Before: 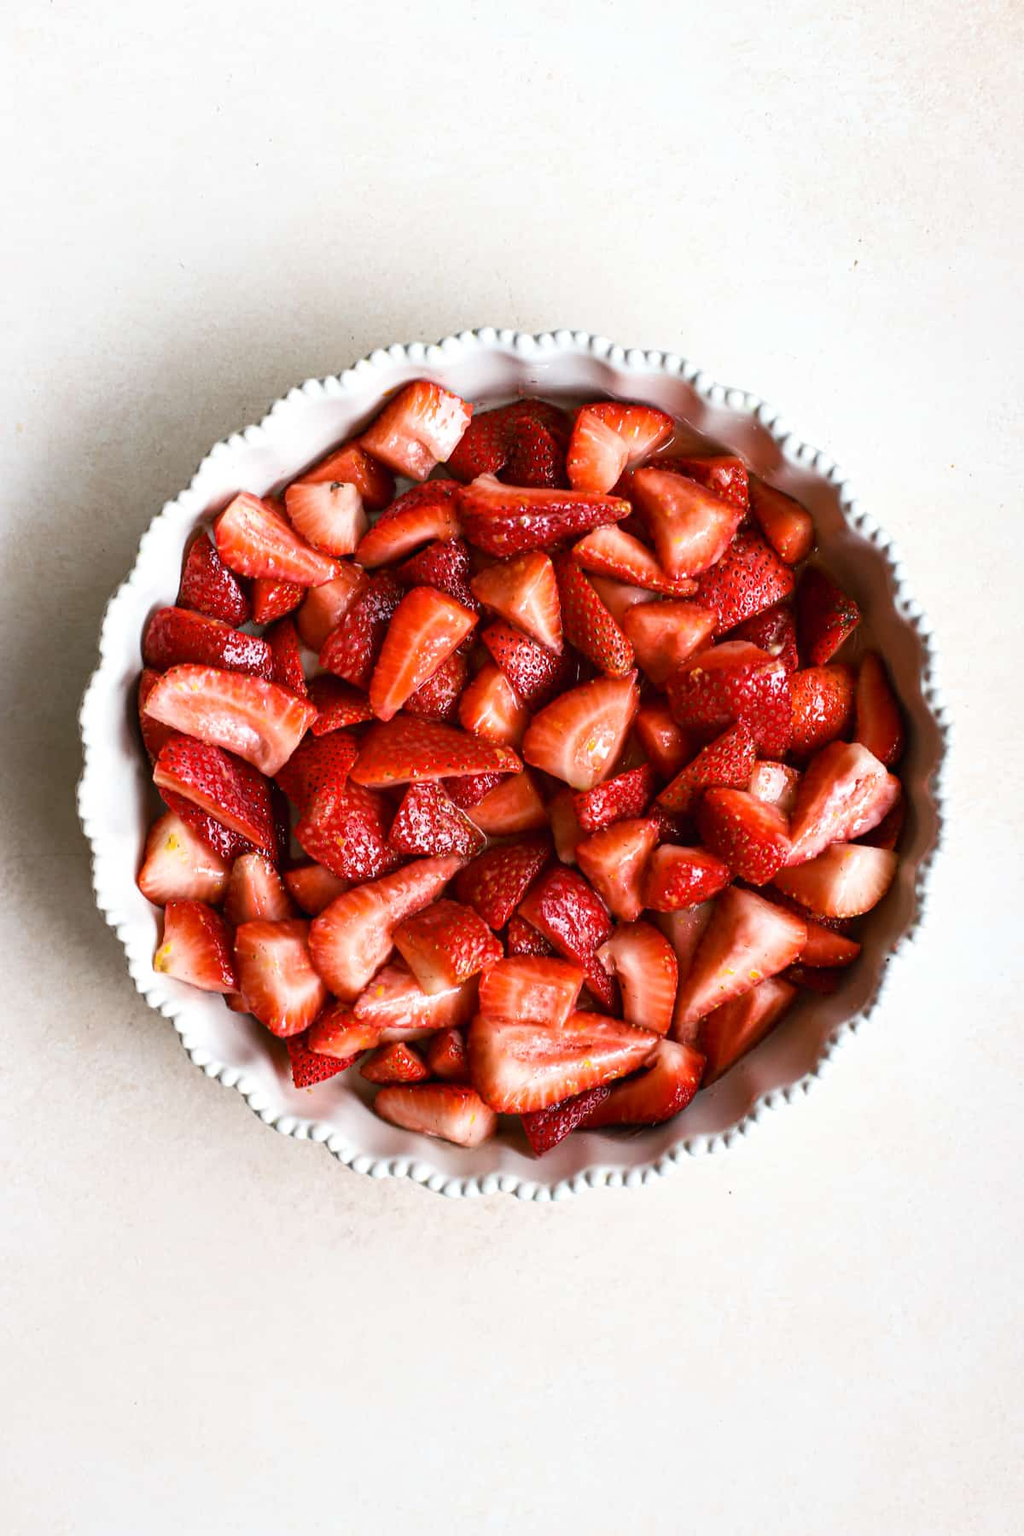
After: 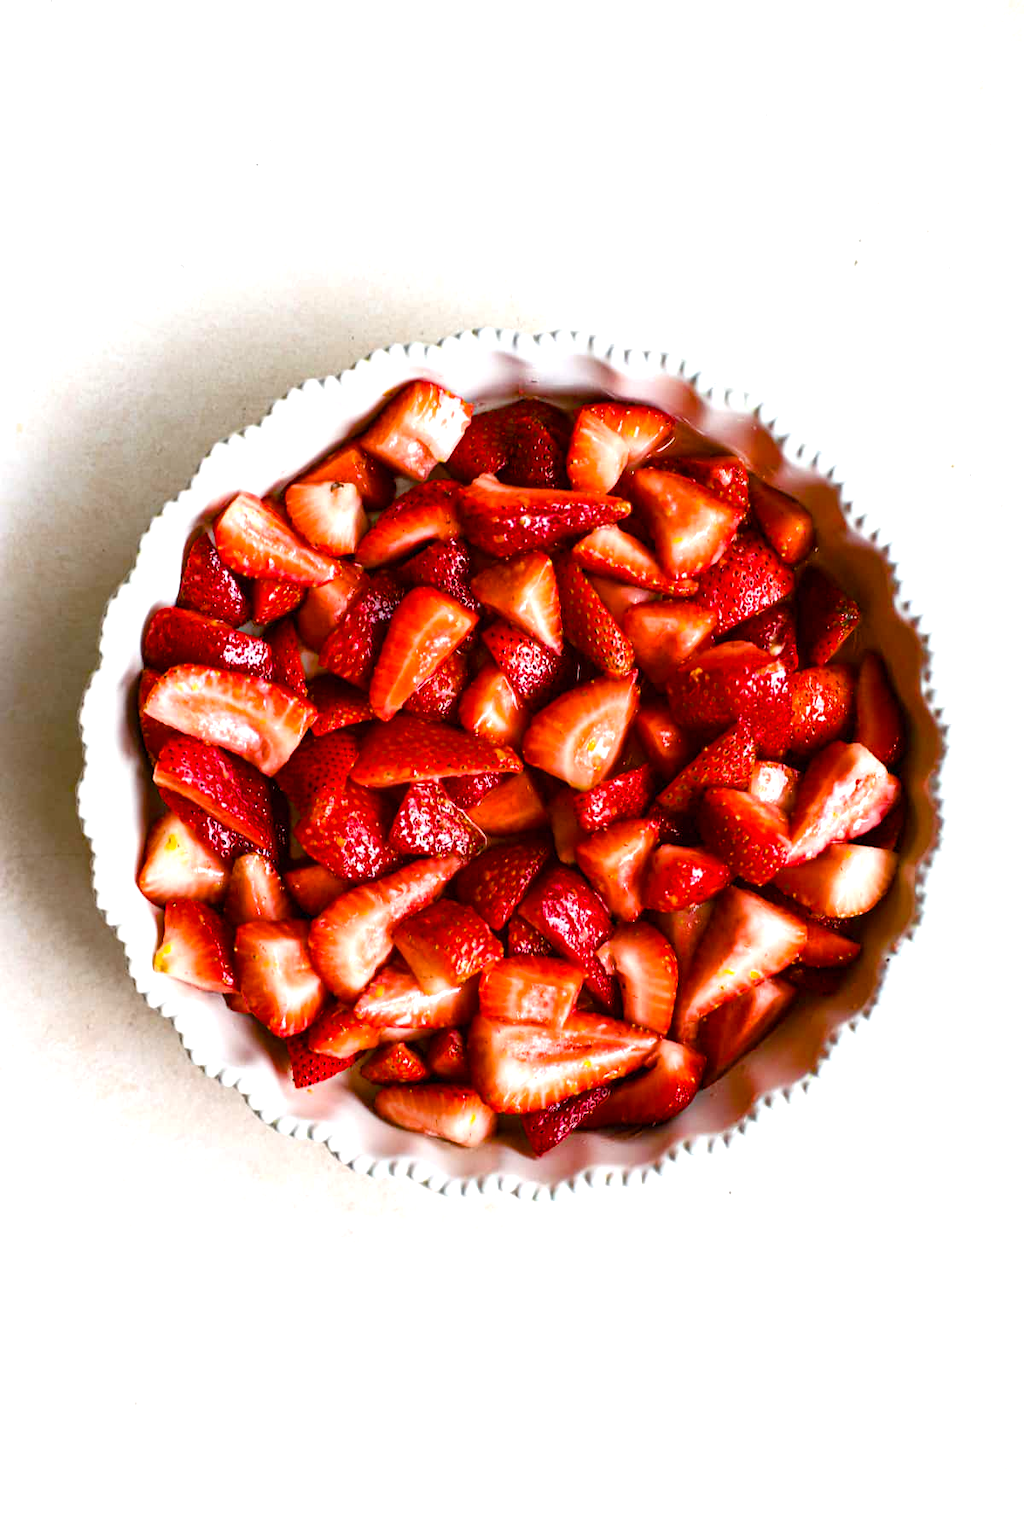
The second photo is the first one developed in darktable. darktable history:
exposure: exposure 0.3 EV, compensate highlight preservation false
color balance rgb: perceptual saturation grading › global saturation 45%, perceptual saturation grading › highlights -25%, perceptual saturation grading › shadows 50%, perceptual brilliance grading › global brilliance 3%, global vibrance 3%
color balance: mode lift, gamma, gain (sRGB)
